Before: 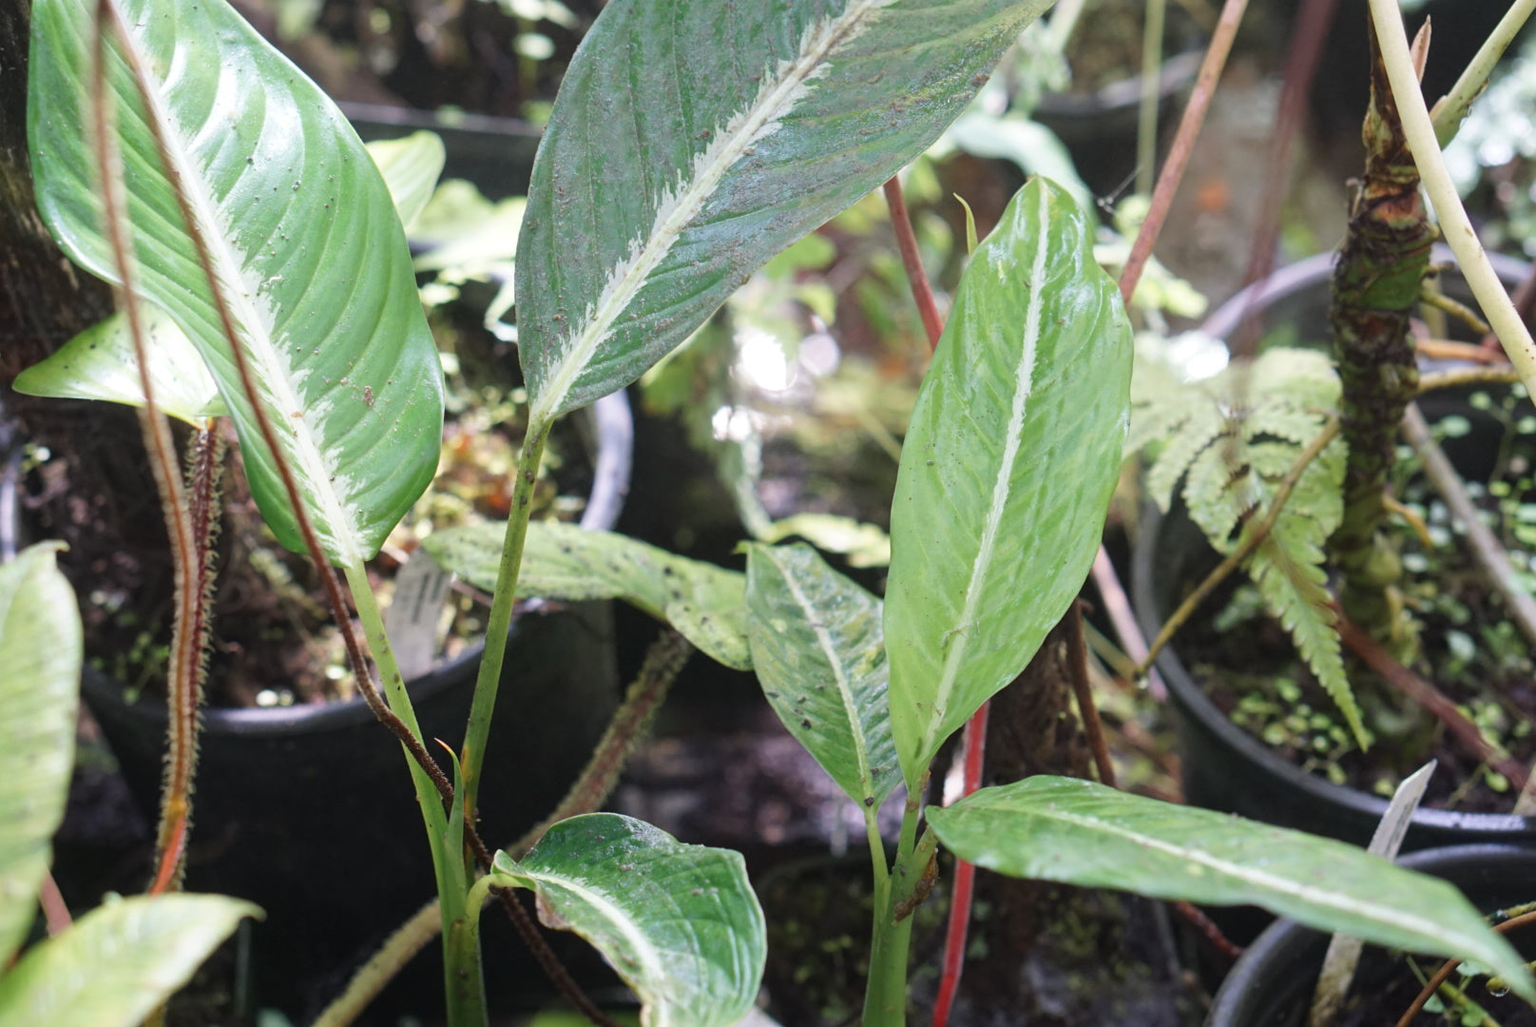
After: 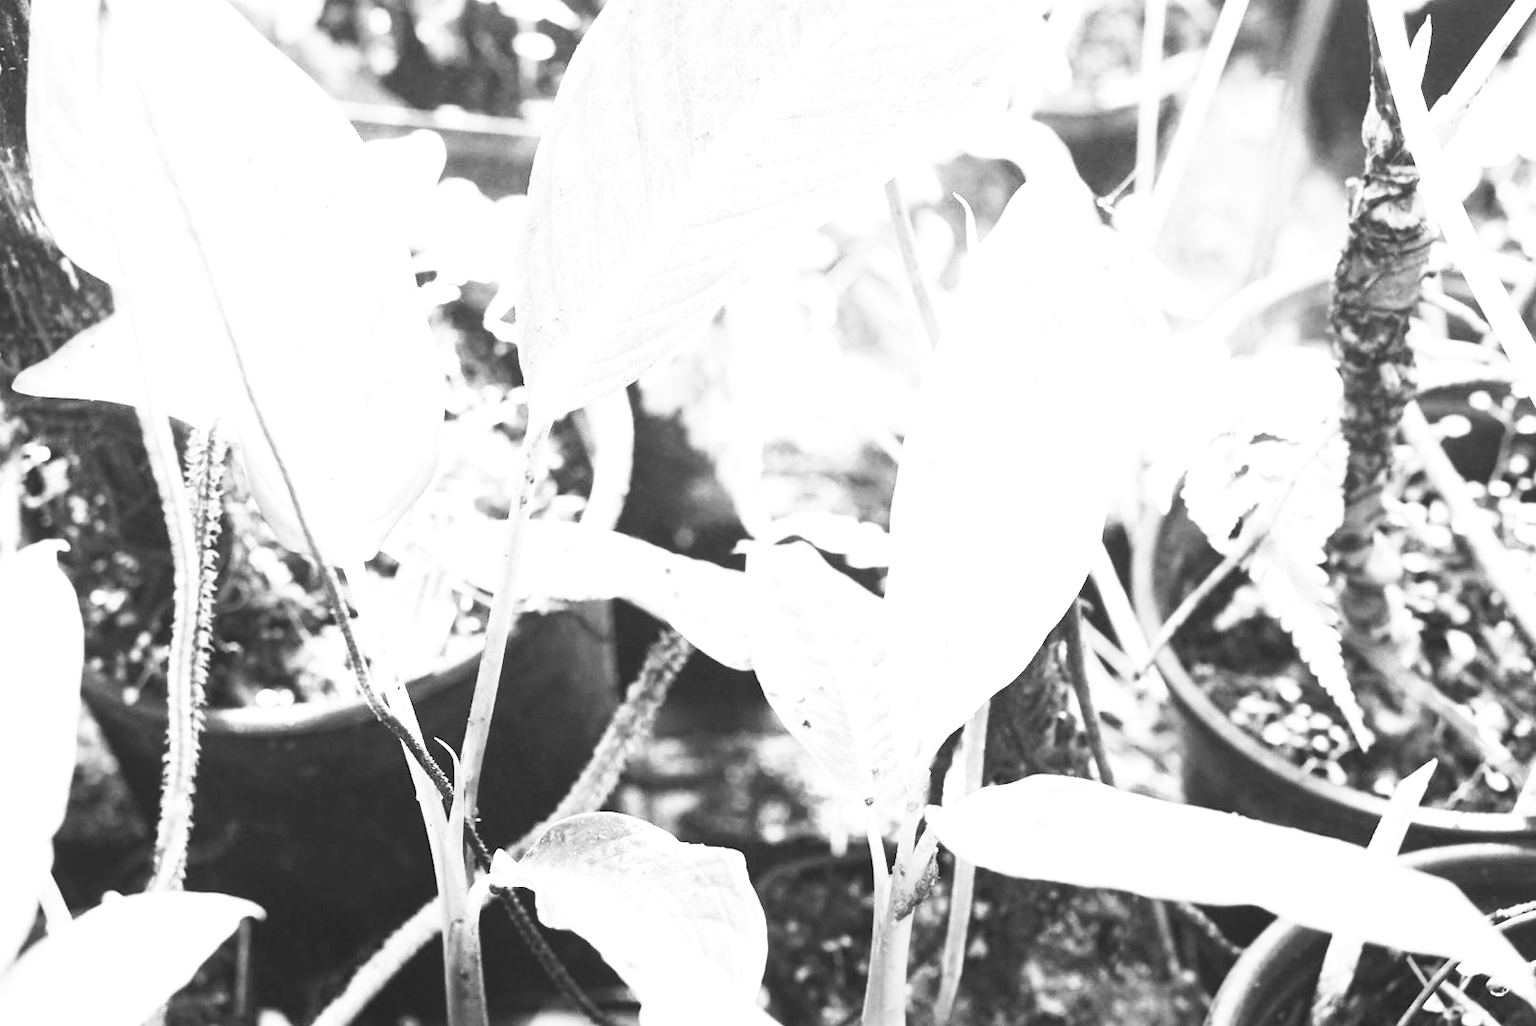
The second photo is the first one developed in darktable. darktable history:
contrast brightness saturation: contrast 0.53, brightness 0.47, saturation -1
exposure: black level correction 0, exposure 1.741 EV, compensate exposure bias true, compensate highlight preservation false
